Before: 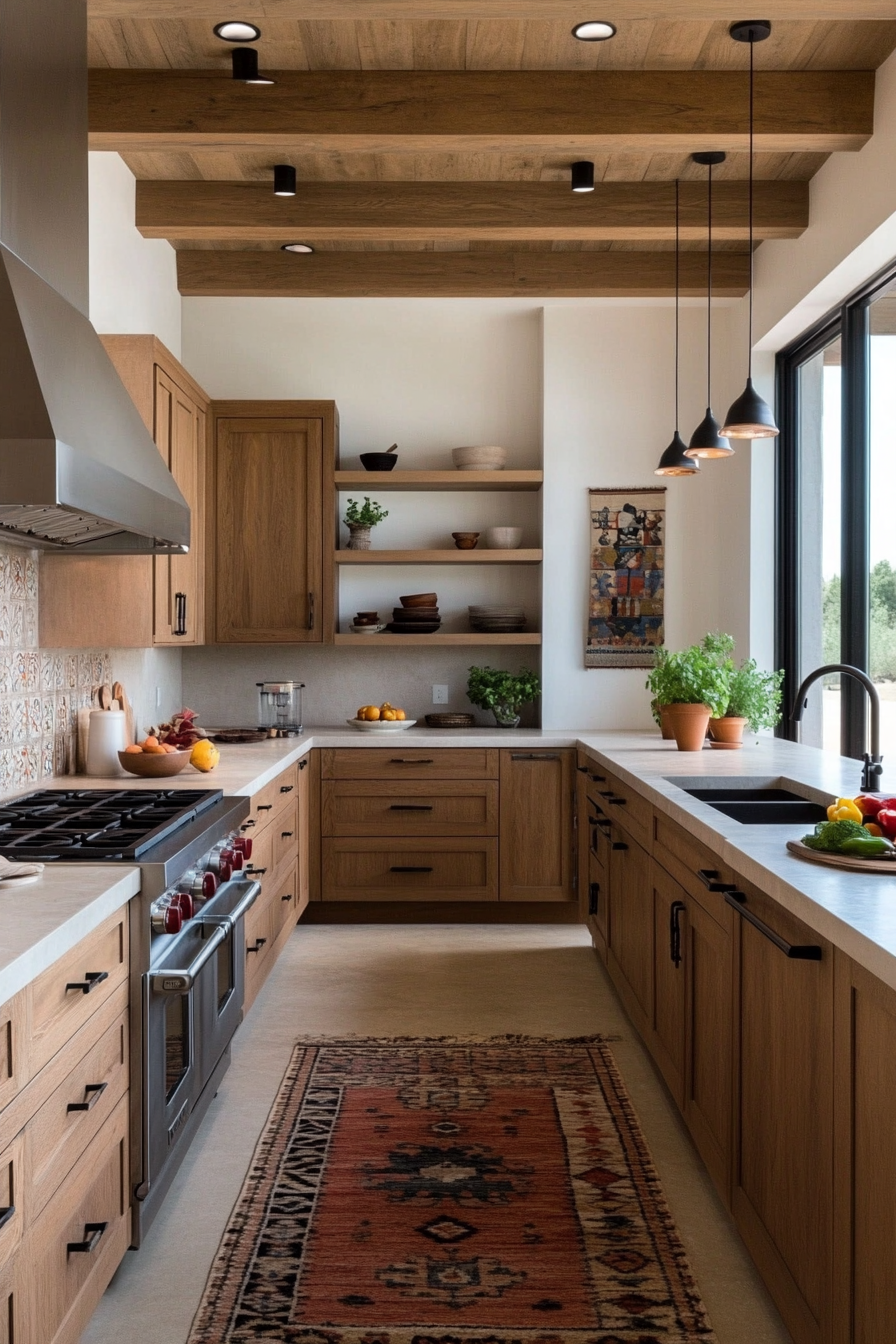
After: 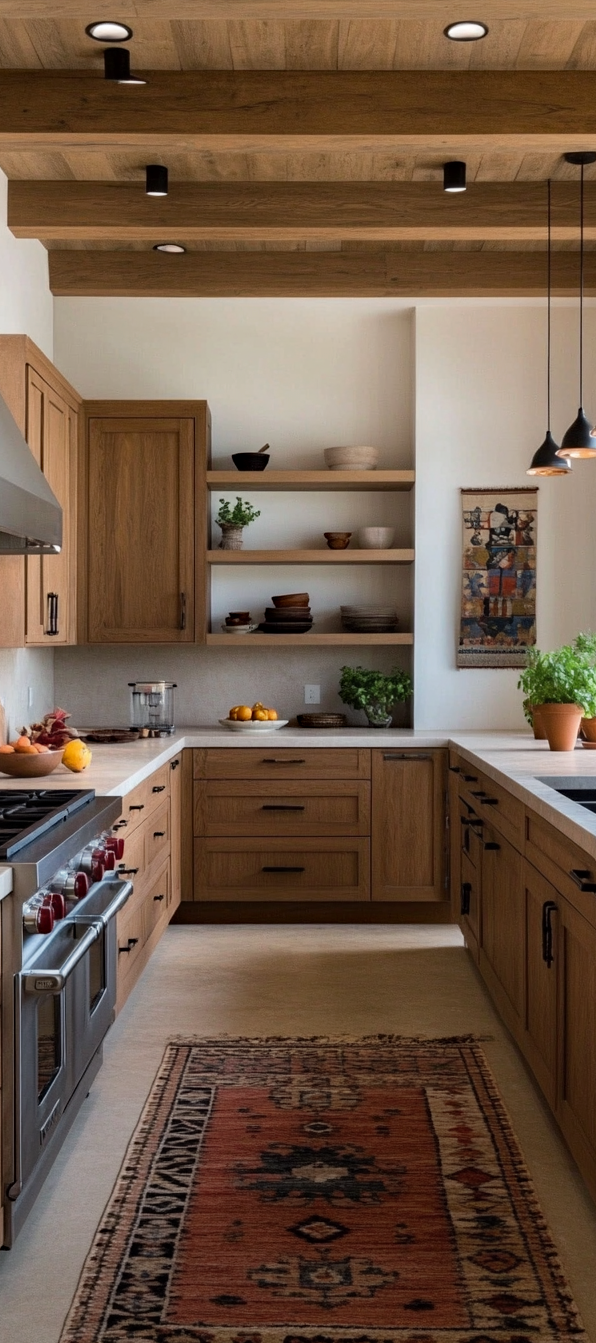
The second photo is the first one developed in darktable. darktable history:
crop and rotate: left 14.296%, right 19.077%
haze removal: strength 0.103, compatibility mode true, adaptive false
exposure: black level correction 0, exposure 0 EV, compensate highlight preservation false
